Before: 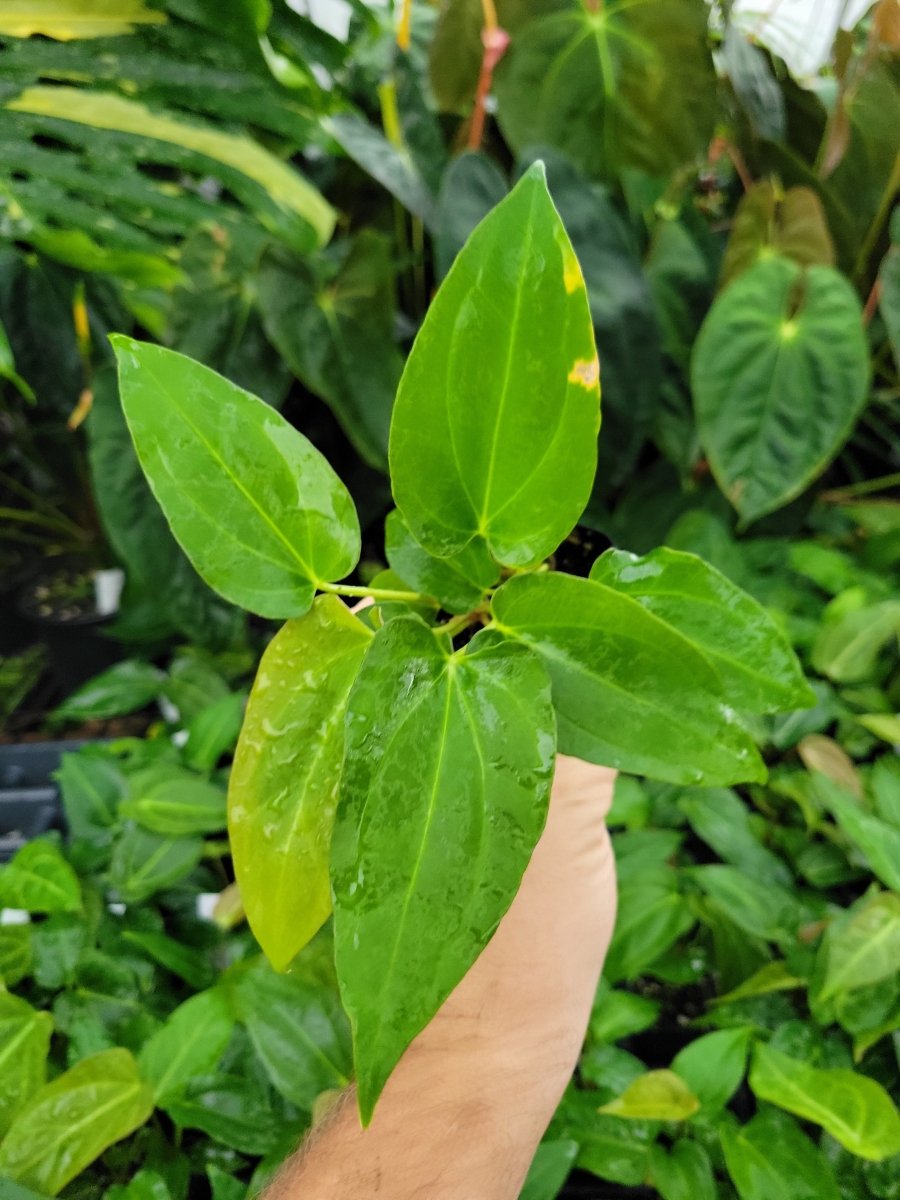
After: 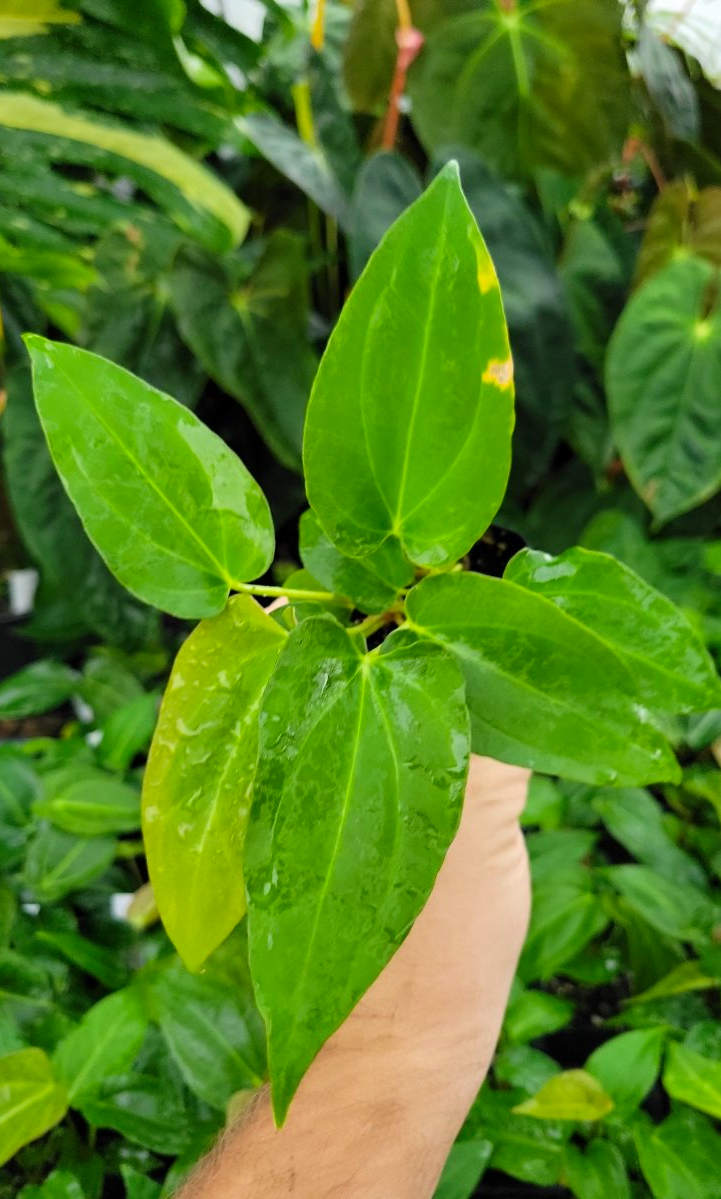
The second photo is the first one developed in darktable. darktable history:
contrast brightness saturation: saturation 0.1
crop and rotate: left 9.597%, right 10.195%
